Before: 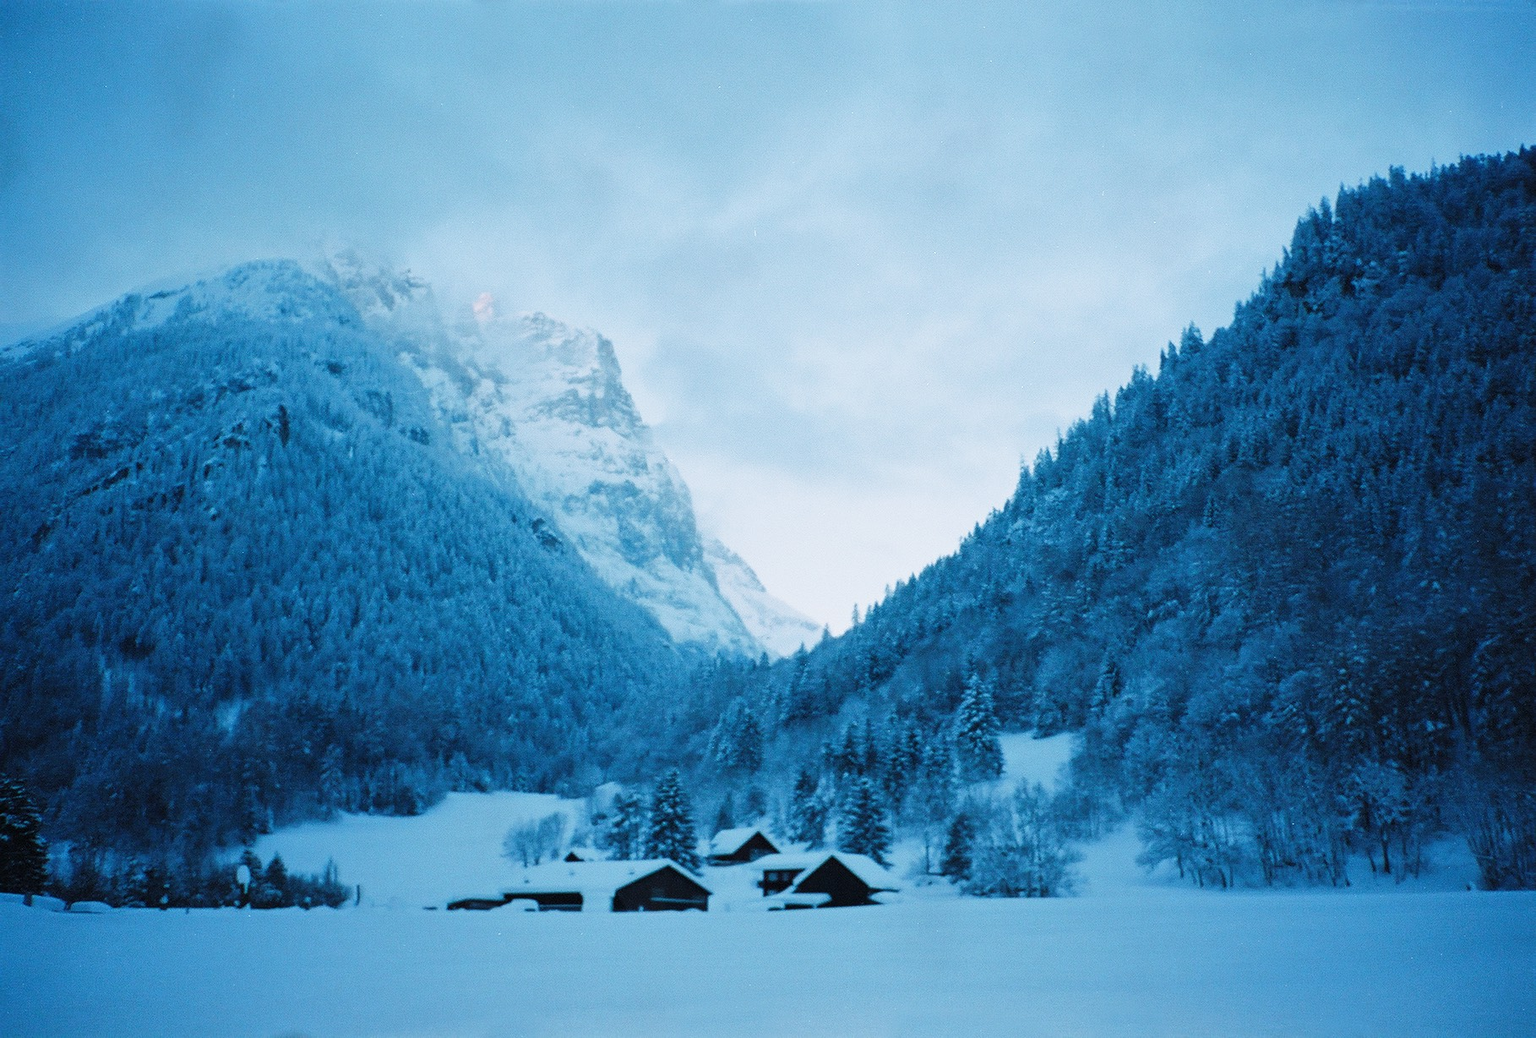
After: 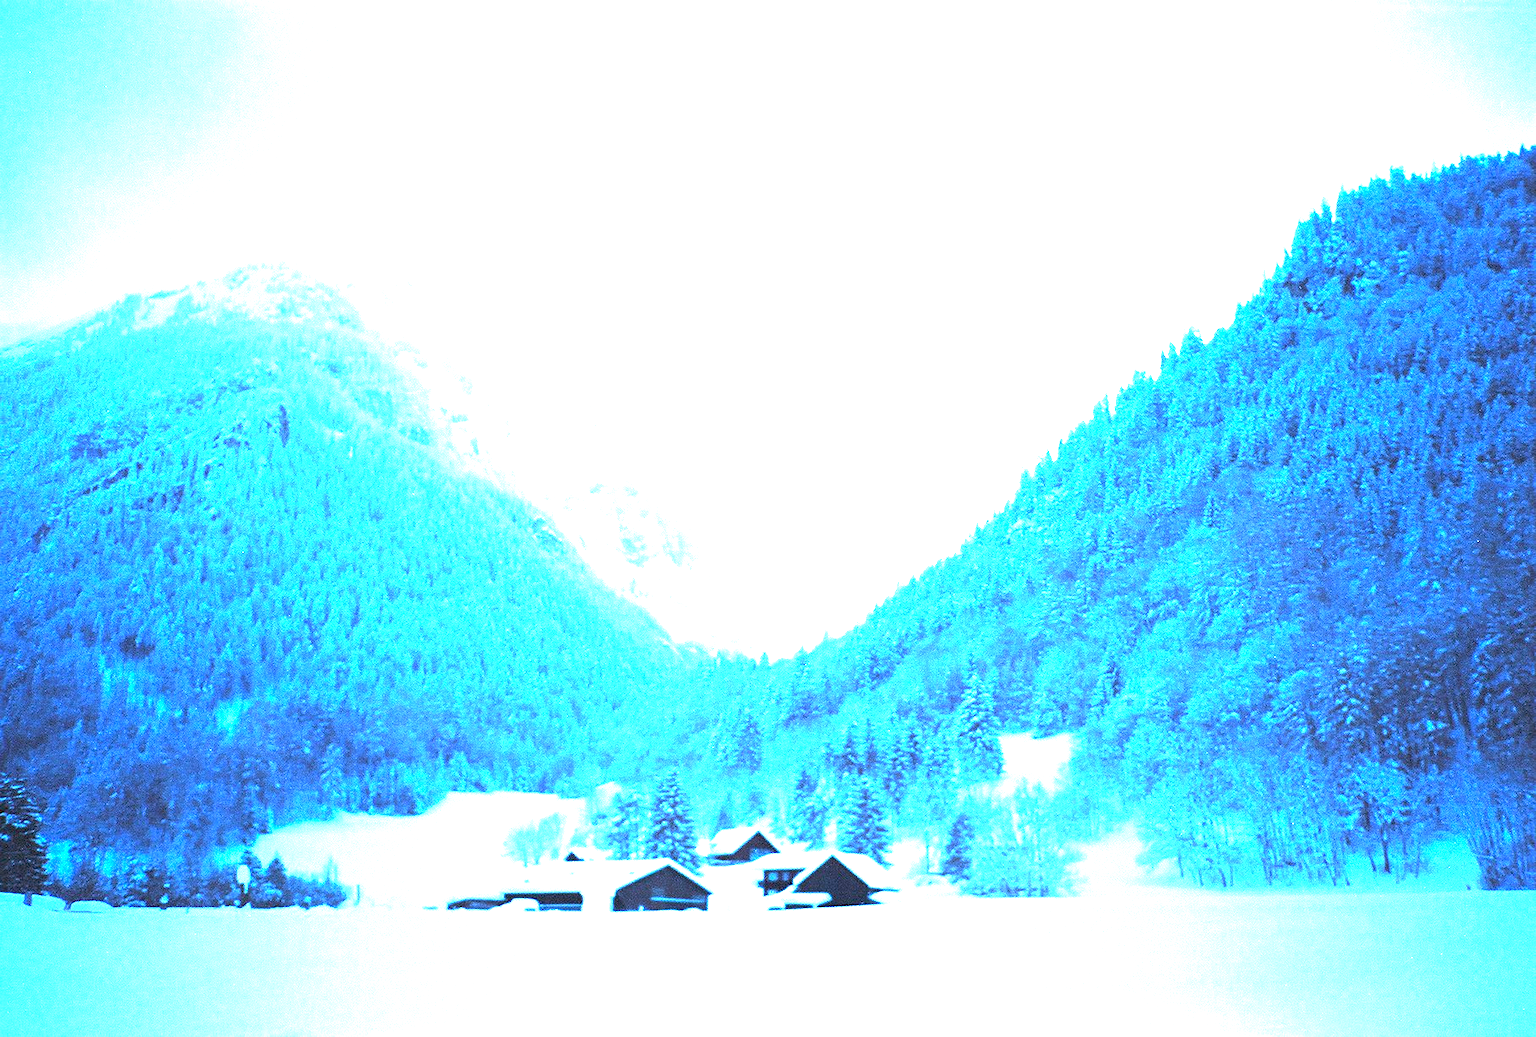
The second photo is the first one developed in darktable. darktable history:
exposure: exposure 3 EV, compensate highlight preservation false
white balance: red 1.042, blue 1.17
contrast equalizer: y [[0.439, 0.44, 0.442, 0.457, 0.493, 0.498], [0.5 ×6], [0.5 ×6], [0 ×6], [0 ×6]], mix 0.59
